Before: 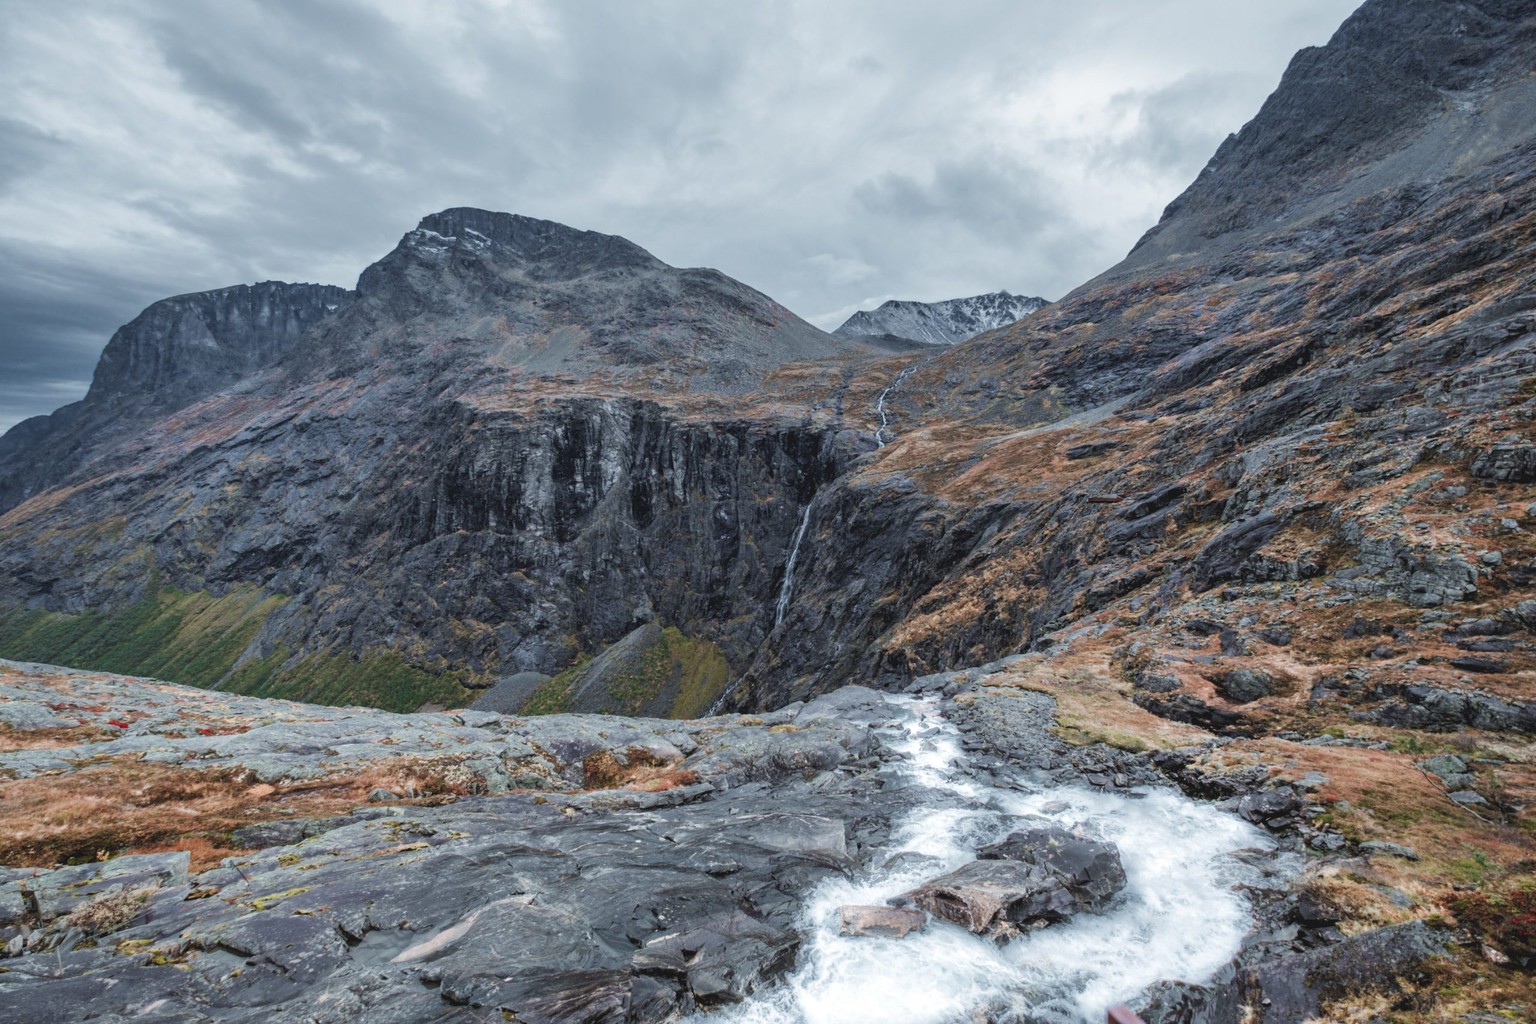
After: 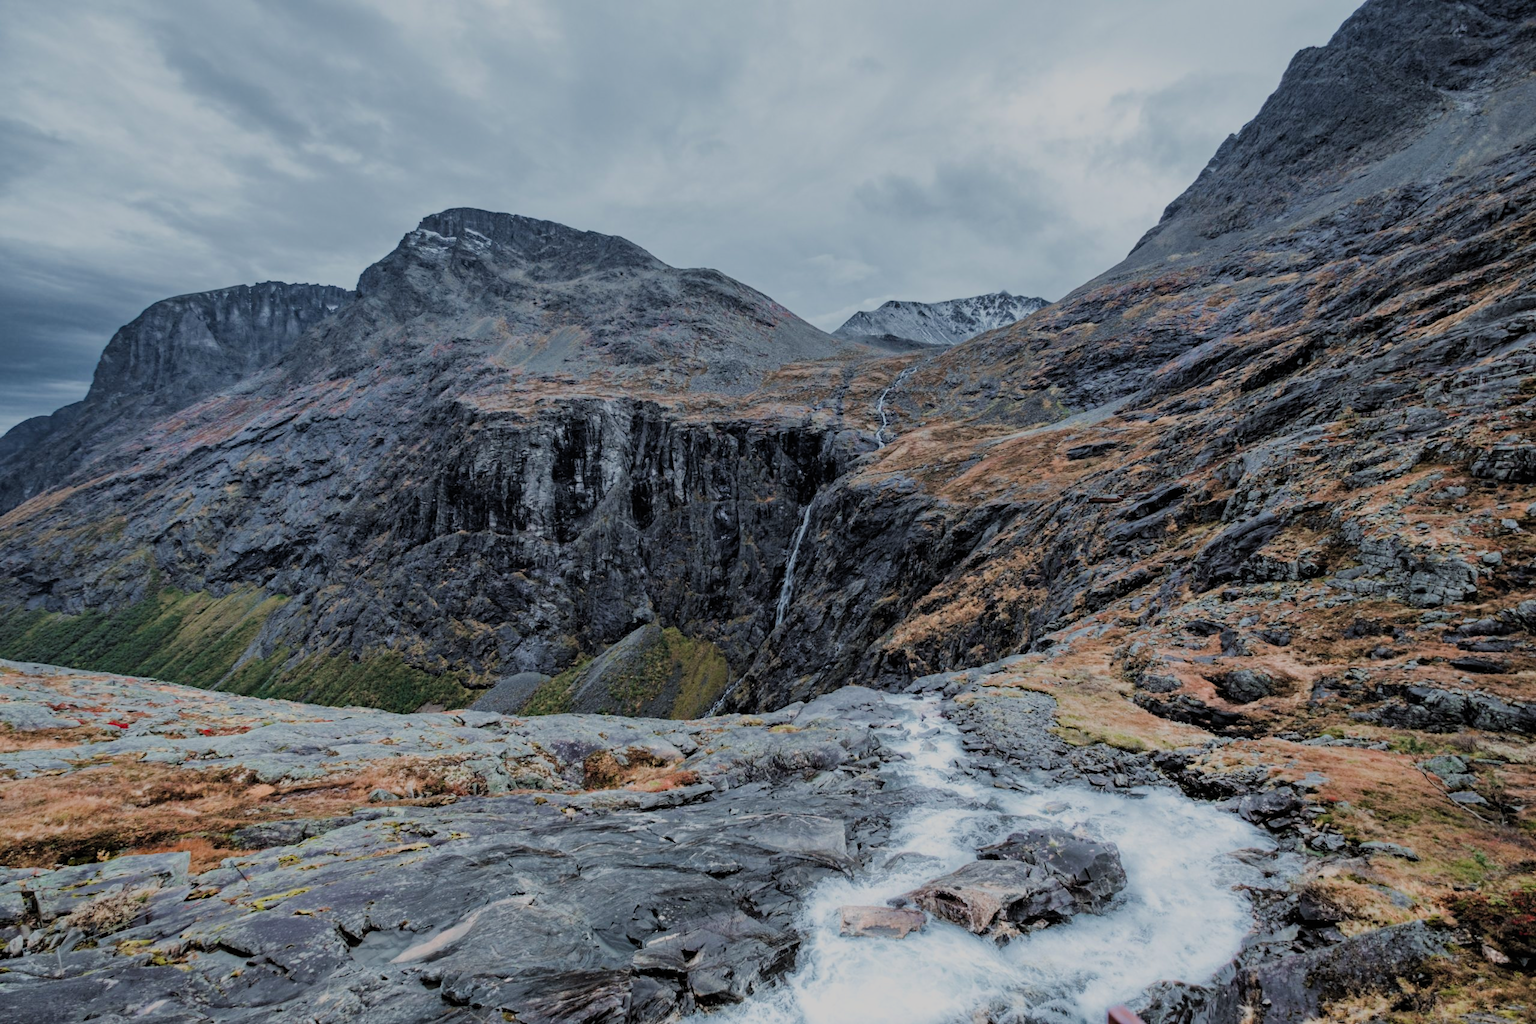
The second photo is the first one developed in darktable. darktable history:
haze removal: compatibility mode true, adaptive false
filmic rgb: black relative exposure -6.17 EV, white relative exposure 6.96 EV, threshold 3 EV, hardness 2.24, color science v6 (2022), enable highlight reconstruction true
